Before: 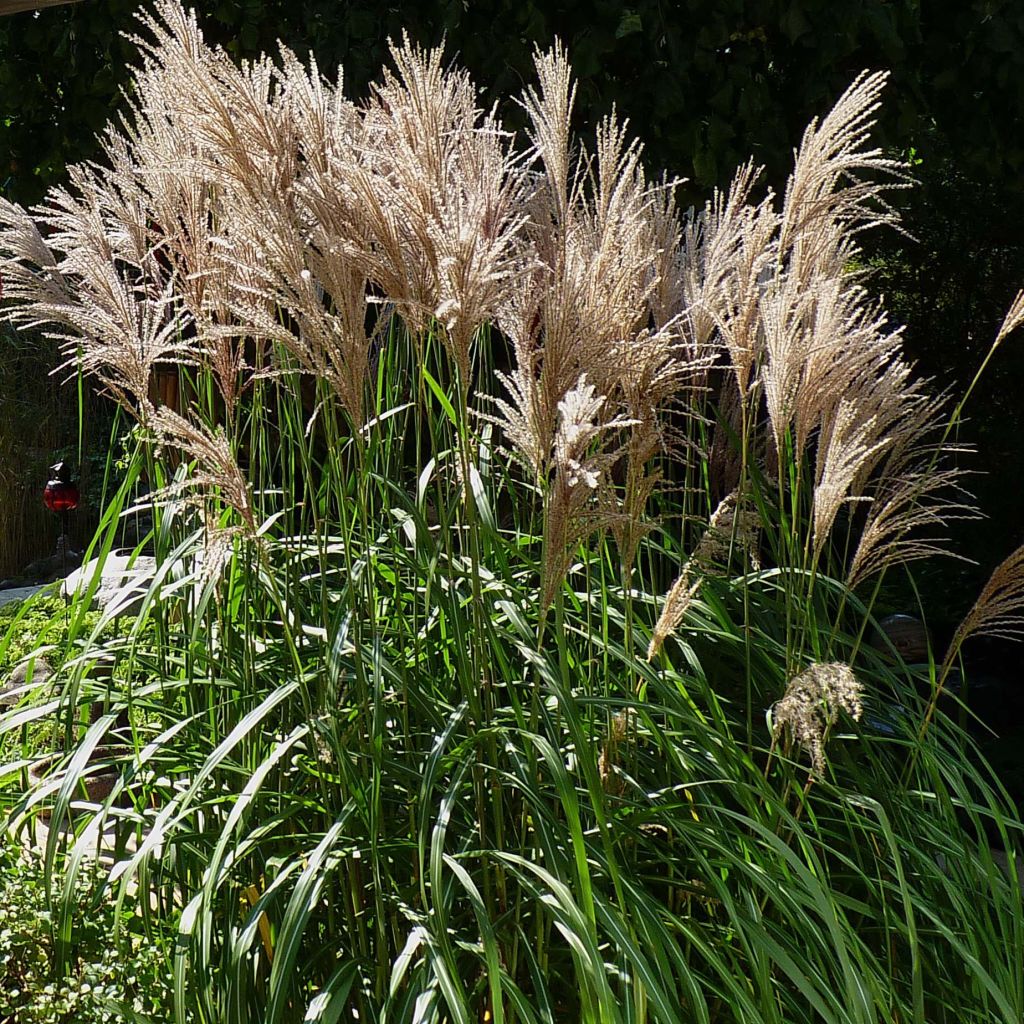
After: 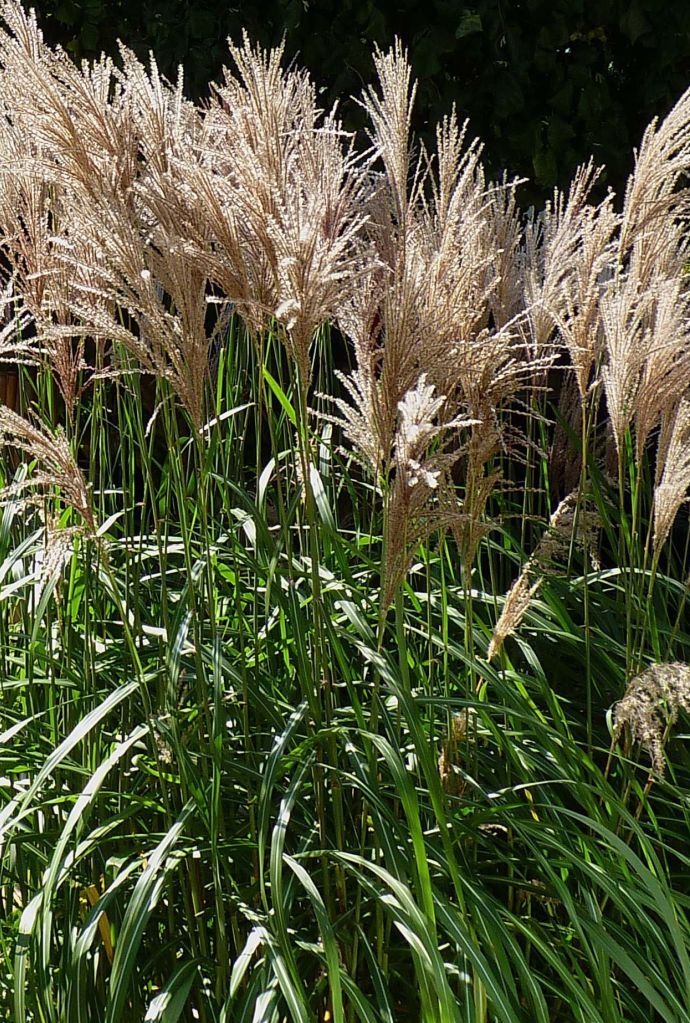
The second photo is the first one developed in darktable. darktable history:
crop and rotate: left 15.677%, right 16.902%
